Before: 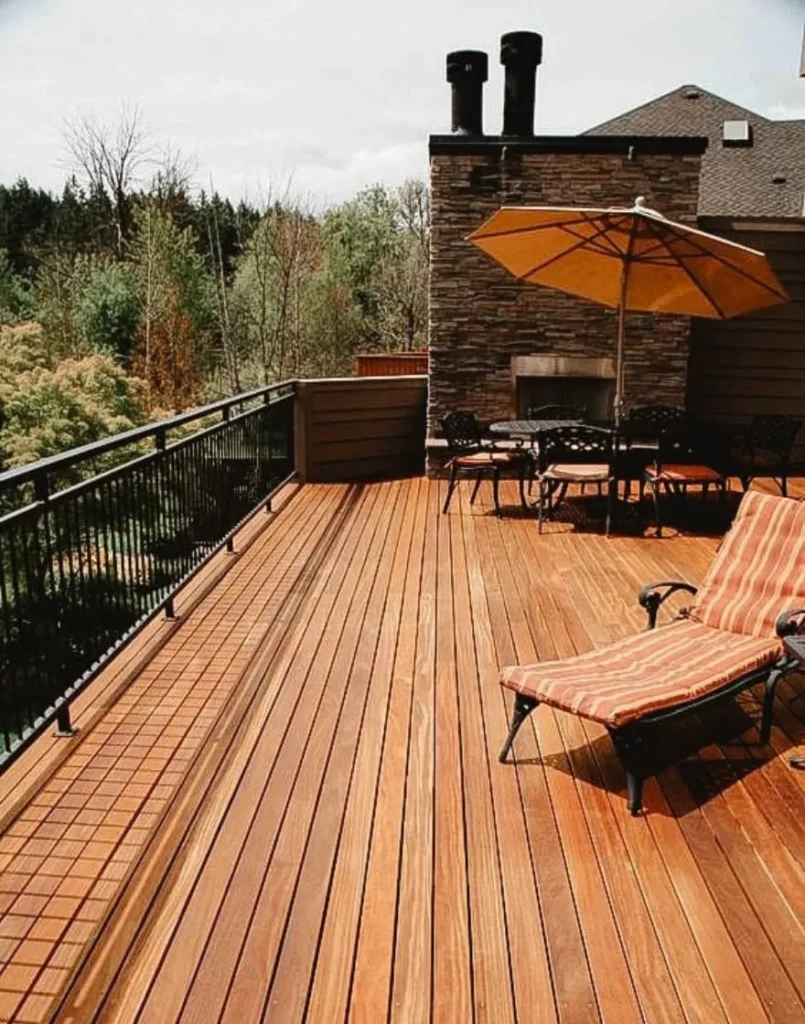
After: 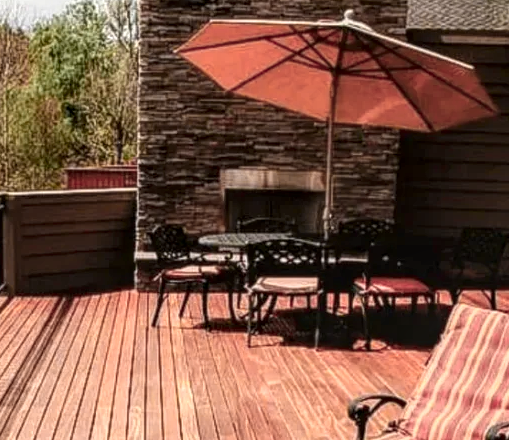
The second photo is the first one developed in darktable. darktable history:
color zones: curves: ch0 [(0.257, 0.558) (0.75, 0.565)]; ch1 [(0.004, 0.857) (0.14, 0.416) (0.257, 0.695) (0.442, 0.032) (0.736, 0.266) (0.891, 0.741)]; ch2 [(0, 0.623) (0.112, 0.436) (0.271, 0.474) (0.516, 0.64) (0.743, 0.286)]
local contrast: highlights 62%, detail 143%, midtone range 0.425
crop: left 36.181%, top 18.335%, right 0.473%, bottom 38.651%
